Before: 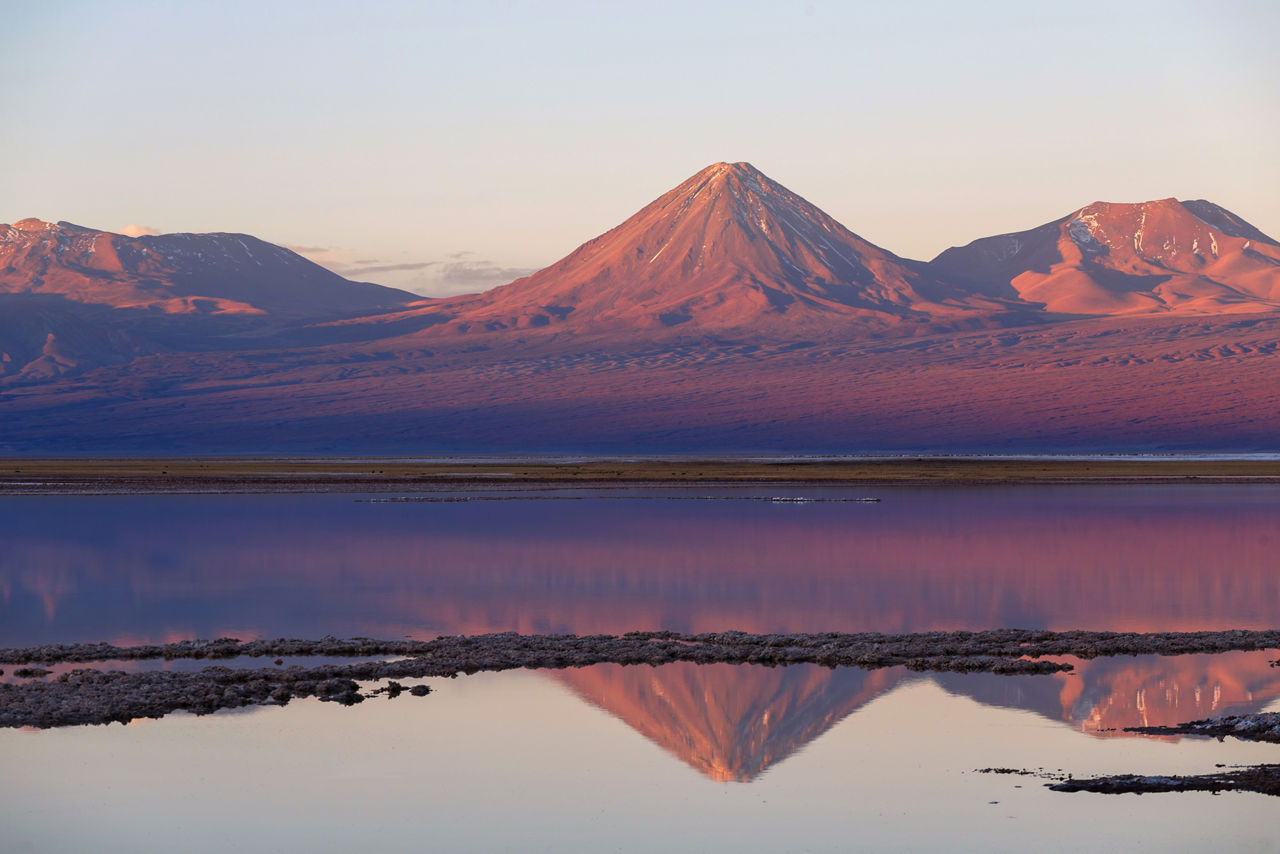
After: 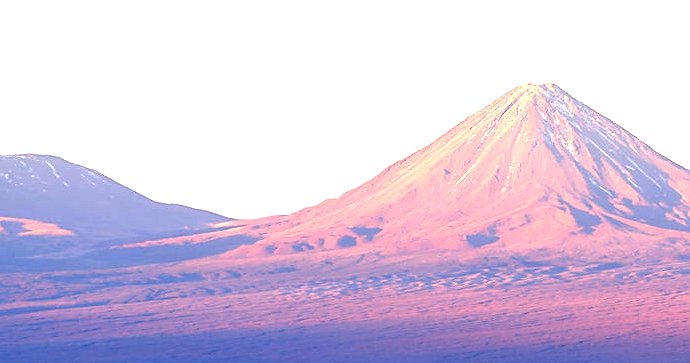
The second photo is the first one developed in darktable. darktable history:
sharpen: radius 1.879, amount 0.407, threshold 1.485
crop: left 15.125%, top 9.294%, right 30.9%, bottom 48.174%
exposure: black level correction 0.001, exposure 1.999 EV, compensate highlight preservation false
